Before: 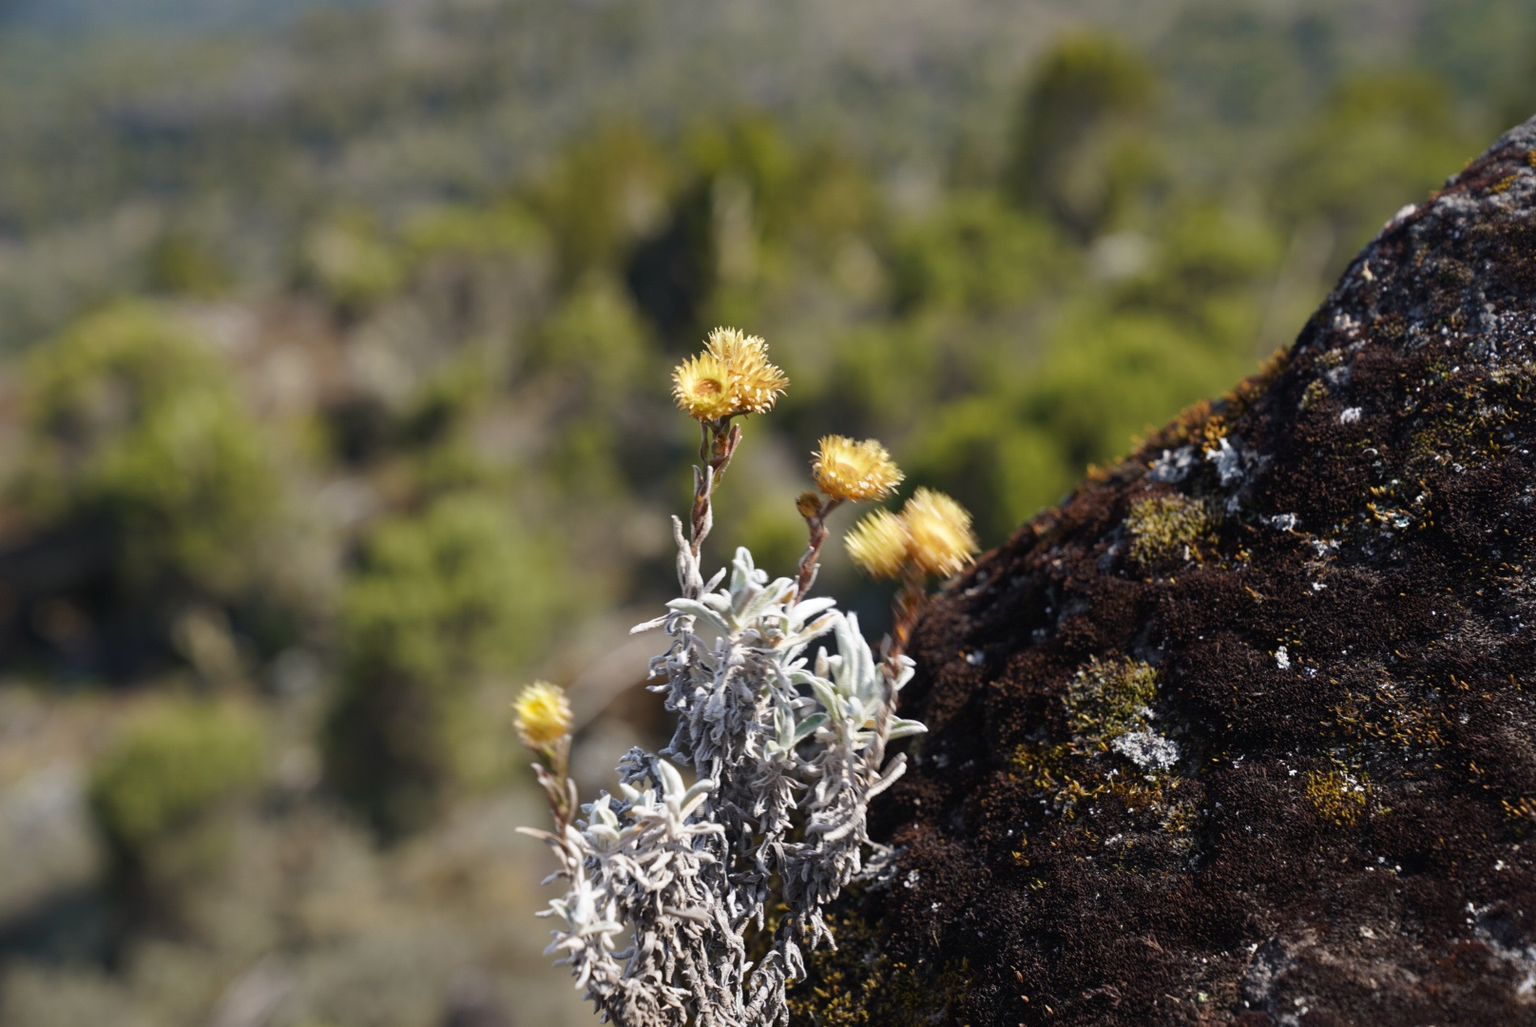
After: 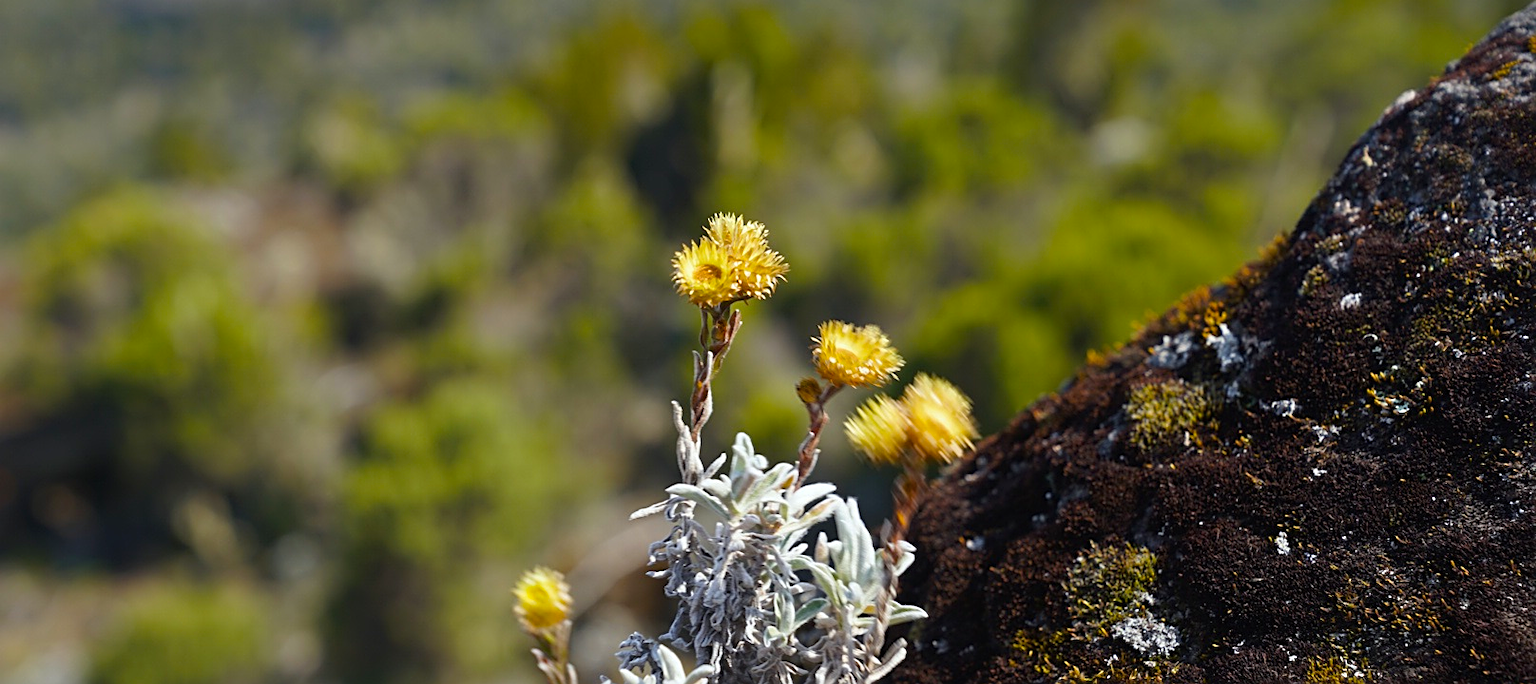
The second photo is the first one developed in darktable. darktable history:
sharpen: on, module defaults
crop: top 11.166%, bottom 22.168%
white balance: red 0.978, blue 0.999
color balance rgb: perceptual saturation grading › global saturation 30%, global vibrance 10%
